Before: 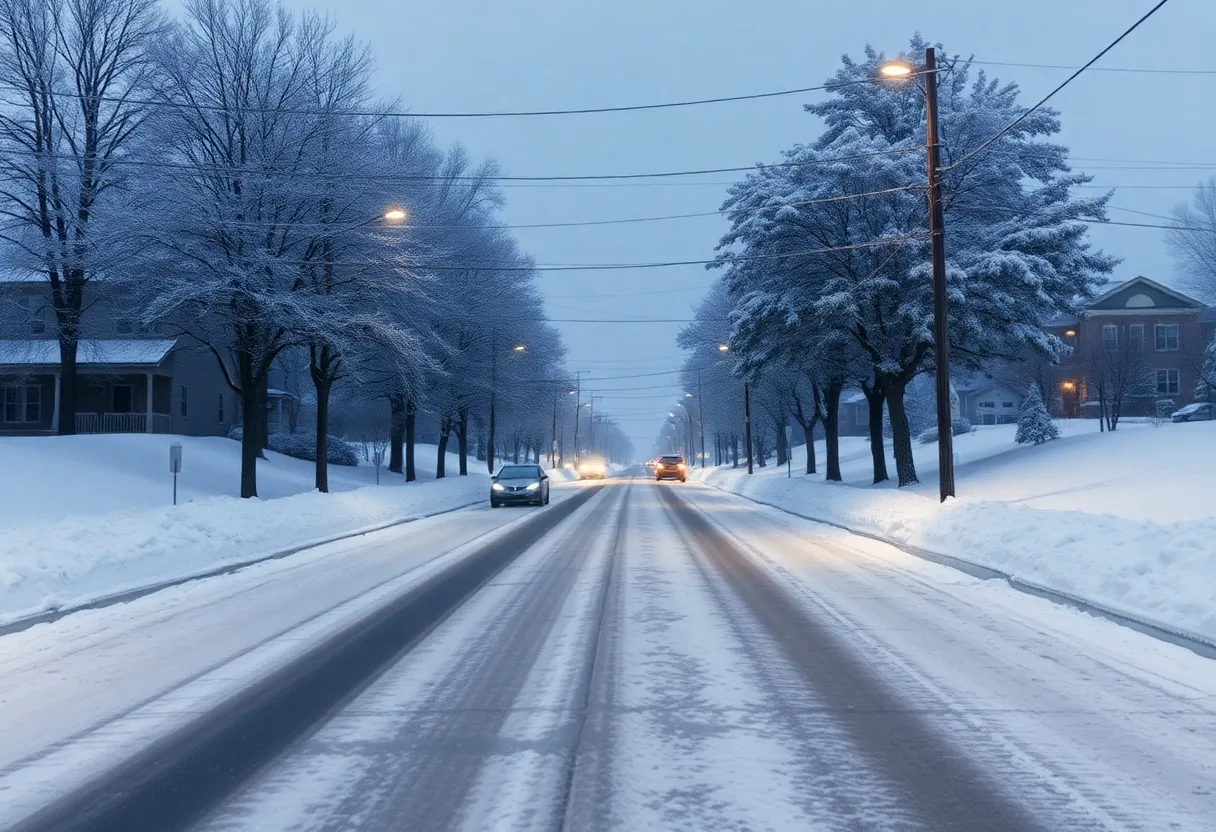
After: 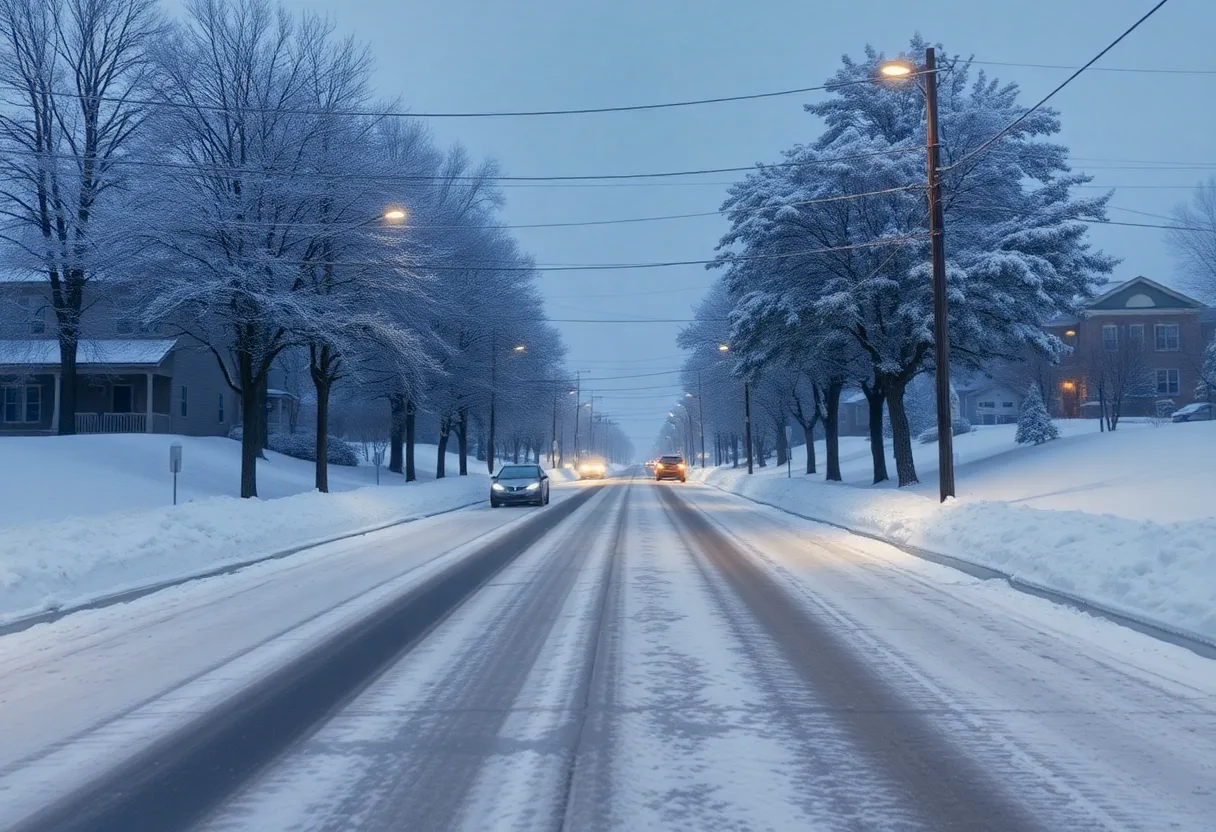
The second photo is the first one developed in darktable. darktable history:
shadows and highlights: highlights -59.91, highlights color adjustment 89.37%
